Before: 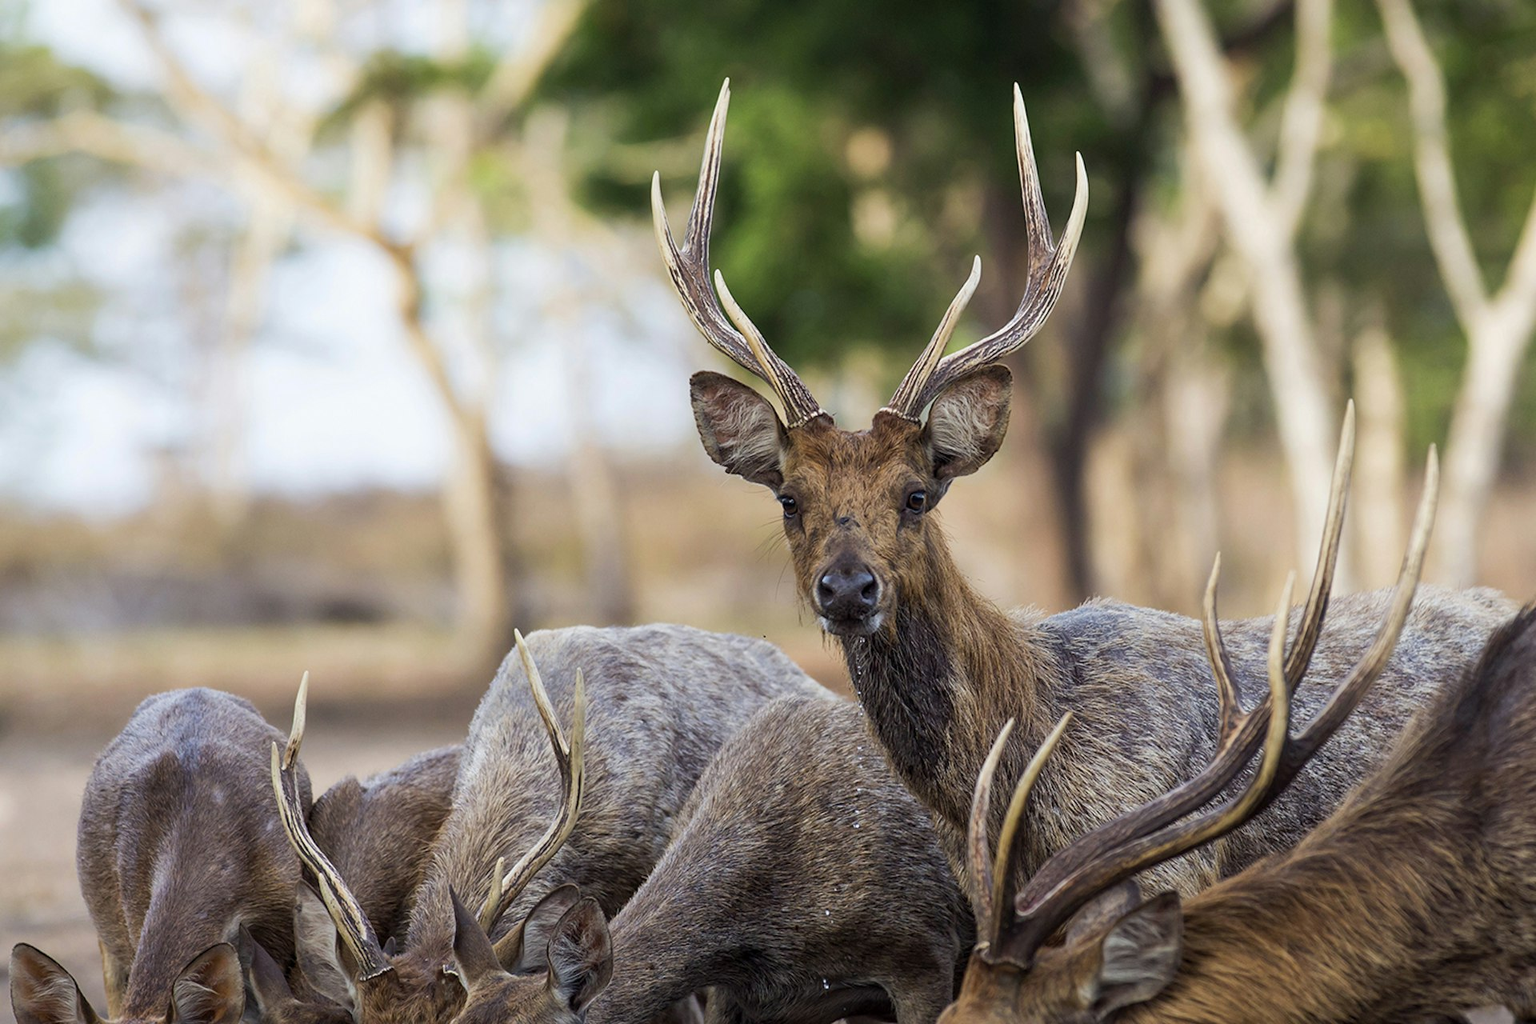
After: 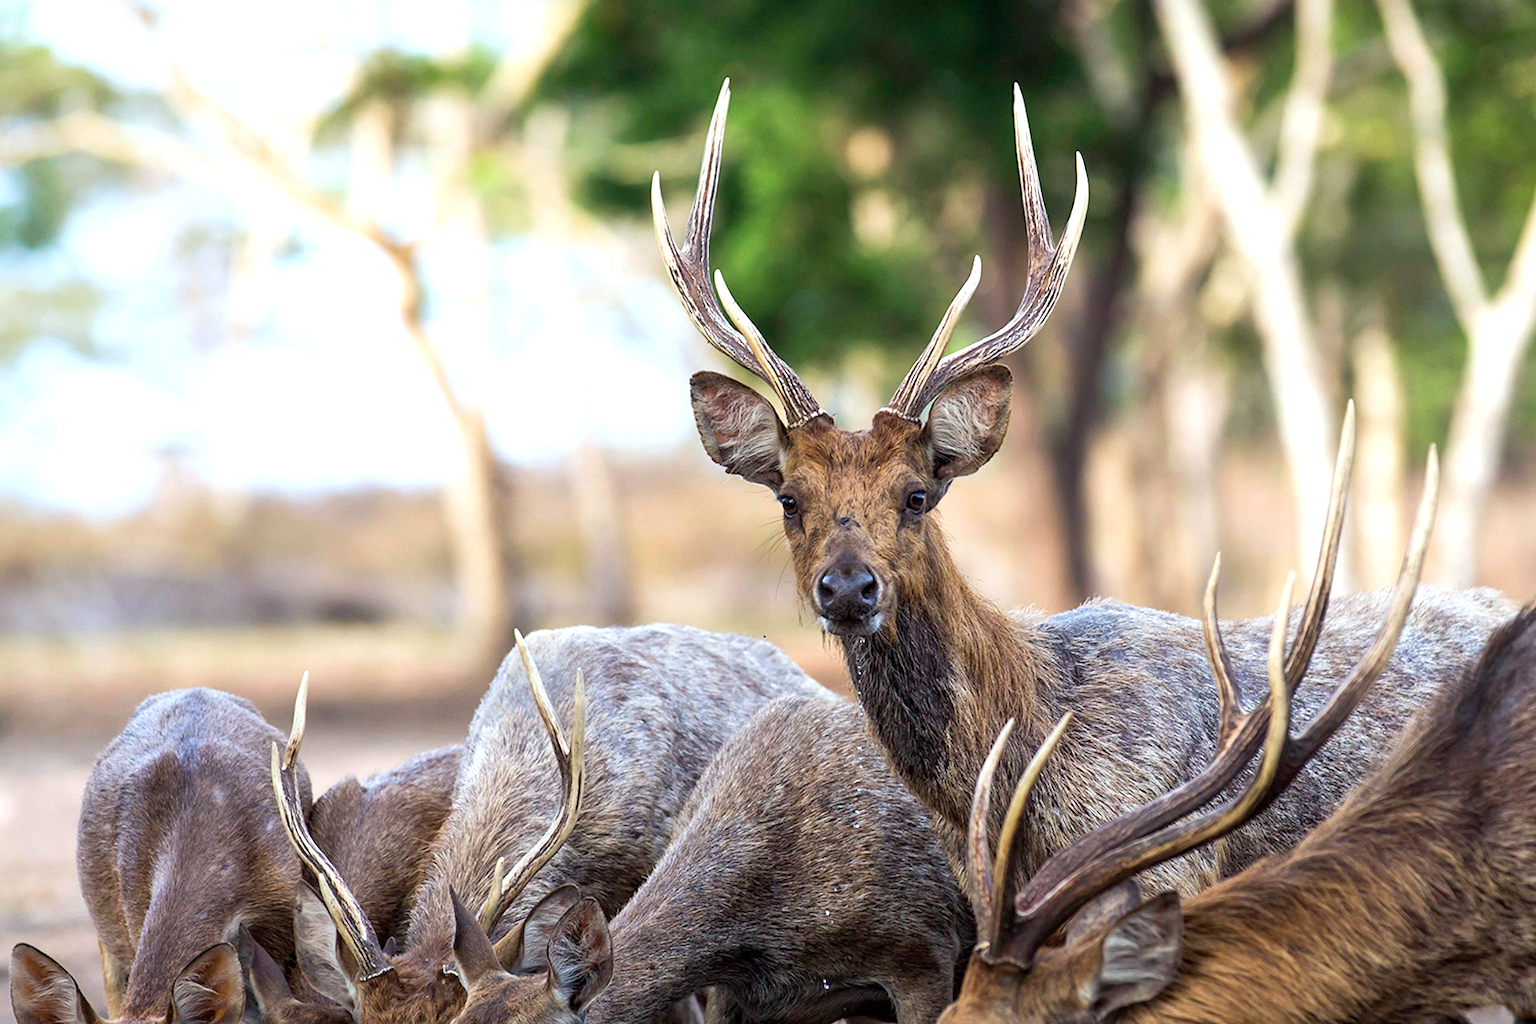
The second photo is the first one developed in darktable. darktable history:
exposure: exposure 0.64 EV, compensate highlight preservation false
white balance: red 0.976, blue 1.04
